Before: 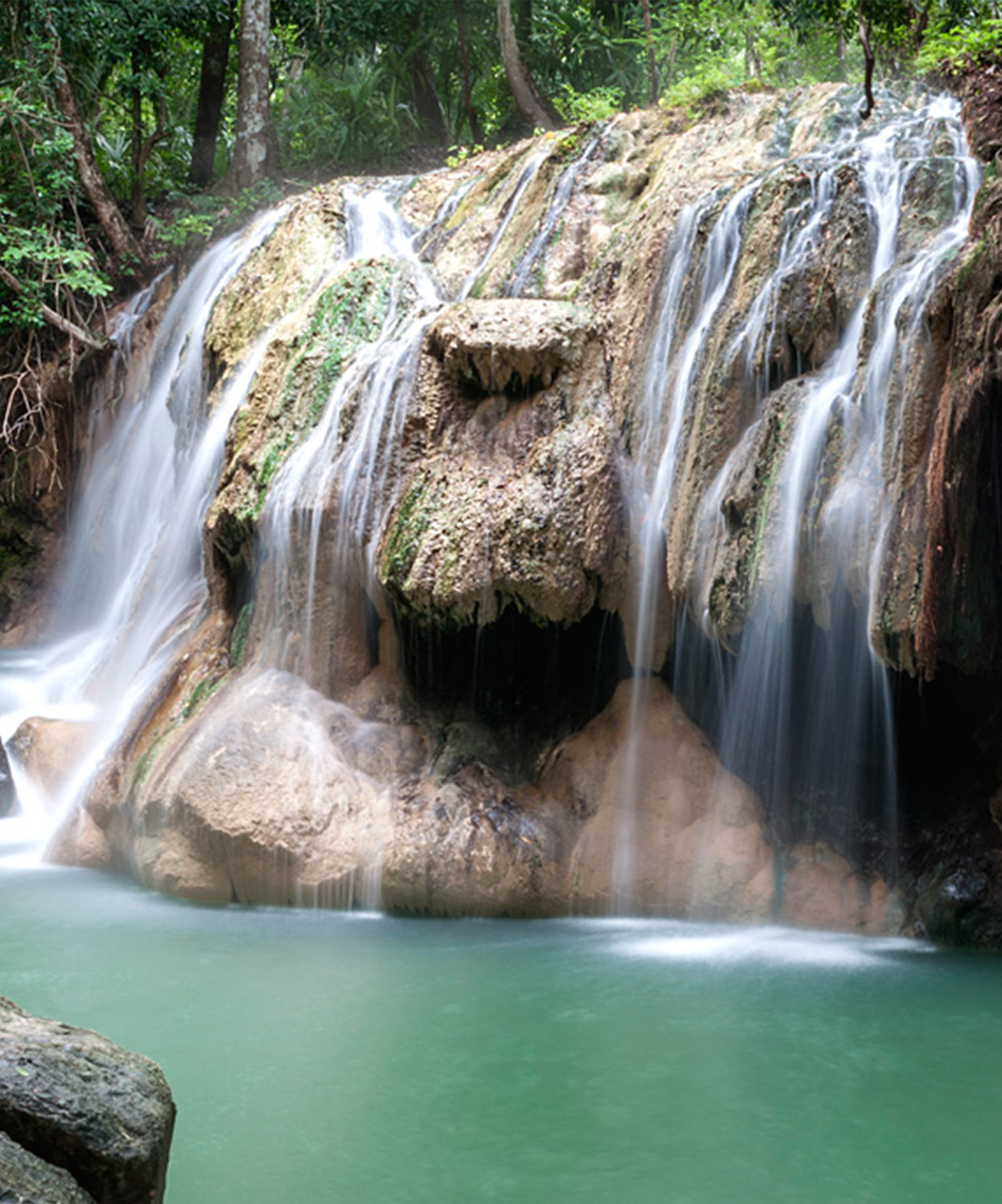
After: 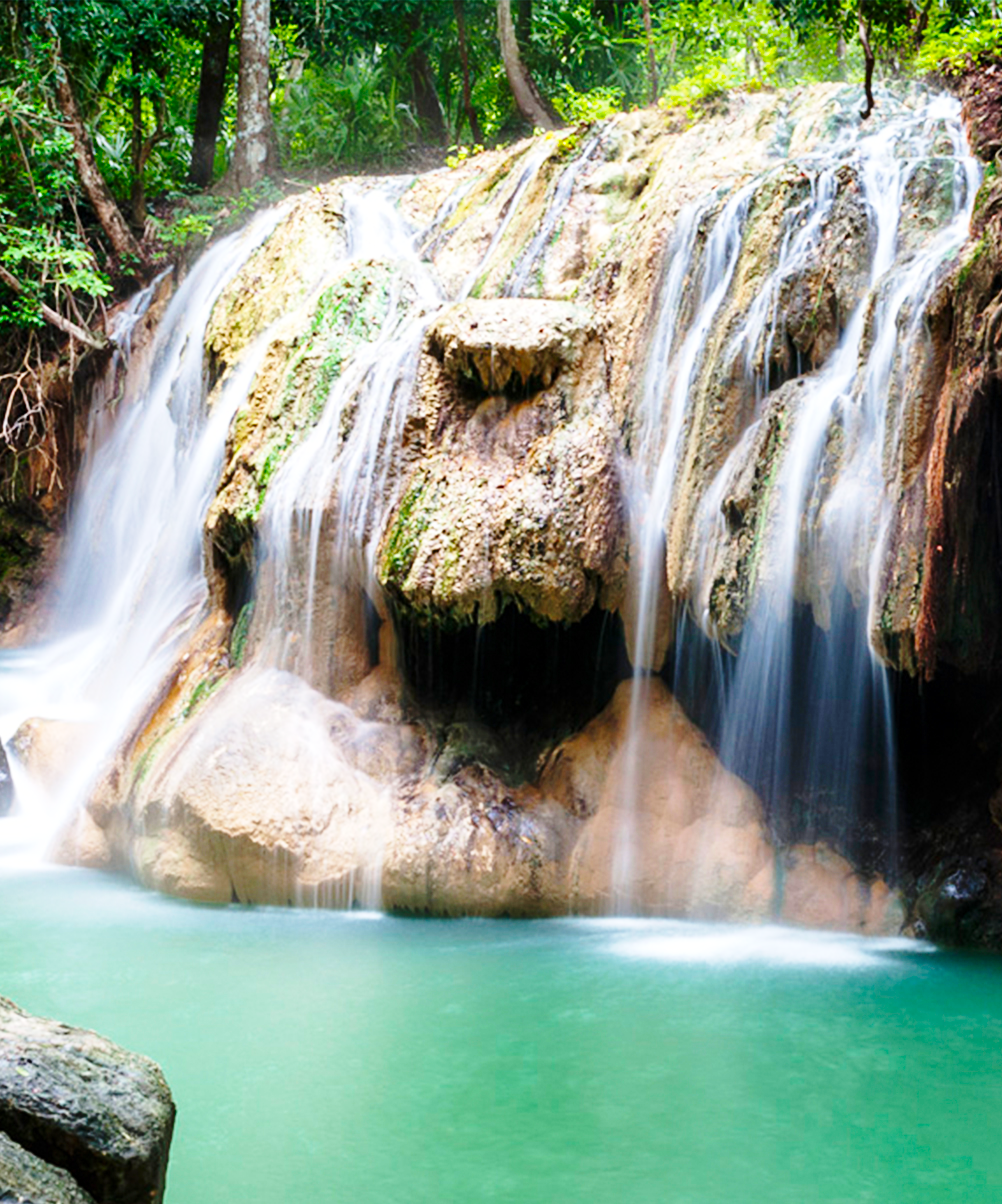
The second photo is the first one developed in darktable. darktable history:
exposure: black level correction 0.001, compensate highlight preservation false
base curve: curves: ch0 [(0, 0) (0.028, 0.03) (0.121, 0.232) (0.46, 0.748) (0.859, 0.968) (1, 1)], preserve colors none
color balance rgb: linear chroma grading › global chroma 10%, perceptual saturation grading › global saturation 30%, global vibrance 10%
